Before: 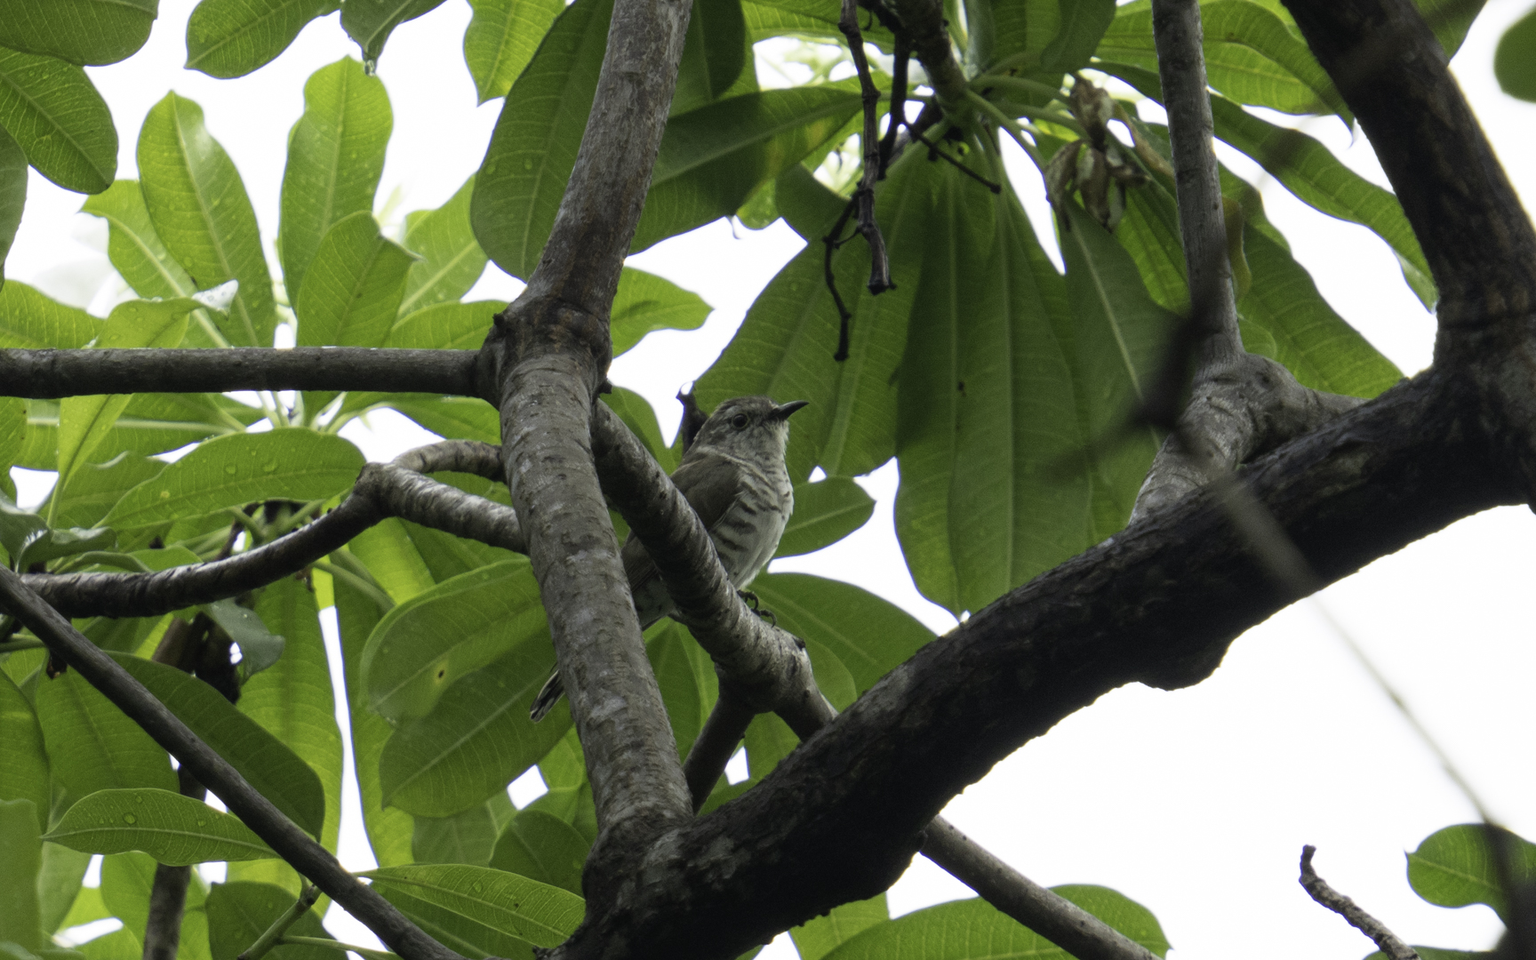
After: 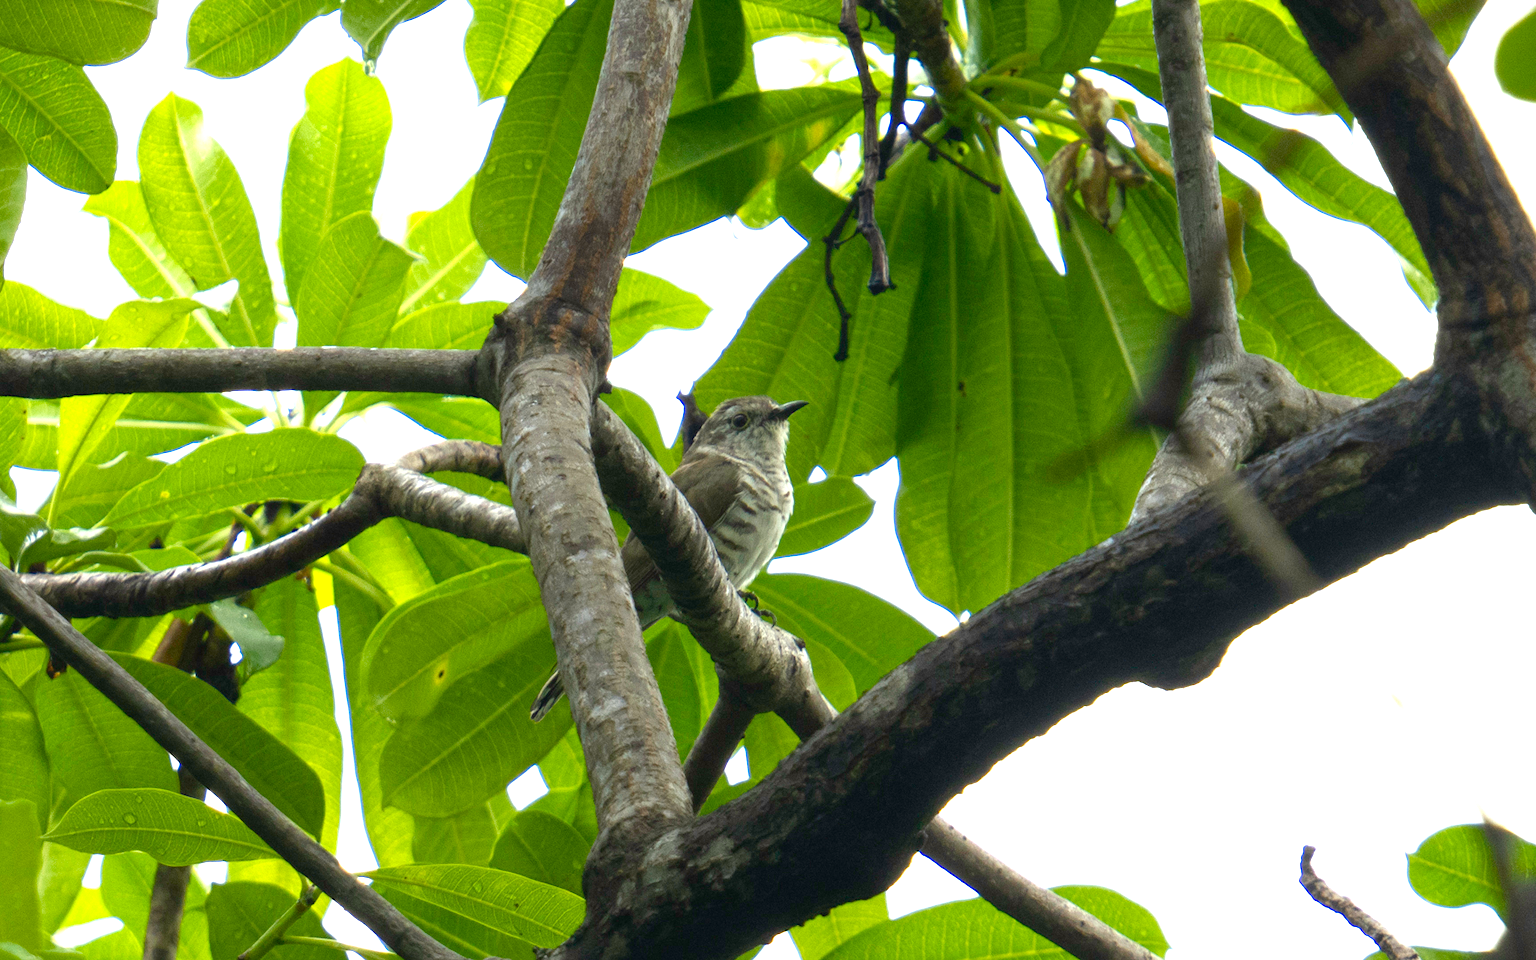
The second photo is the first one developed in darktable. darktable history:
color balance rgb: highlights gain › luminance 5.984%, highlights gain › chroma 1.232%, highlights gain › hue 89.55°, perceptual saturation grading › global saturation 27.246%, perceptual saturation grading › highlights -27.947%, perceptual saturation grading › mid-tones 15.336%, perceptual saturation grading › shadows 32.823%, perceptual brilliance grading › global brilliance 24.228%
